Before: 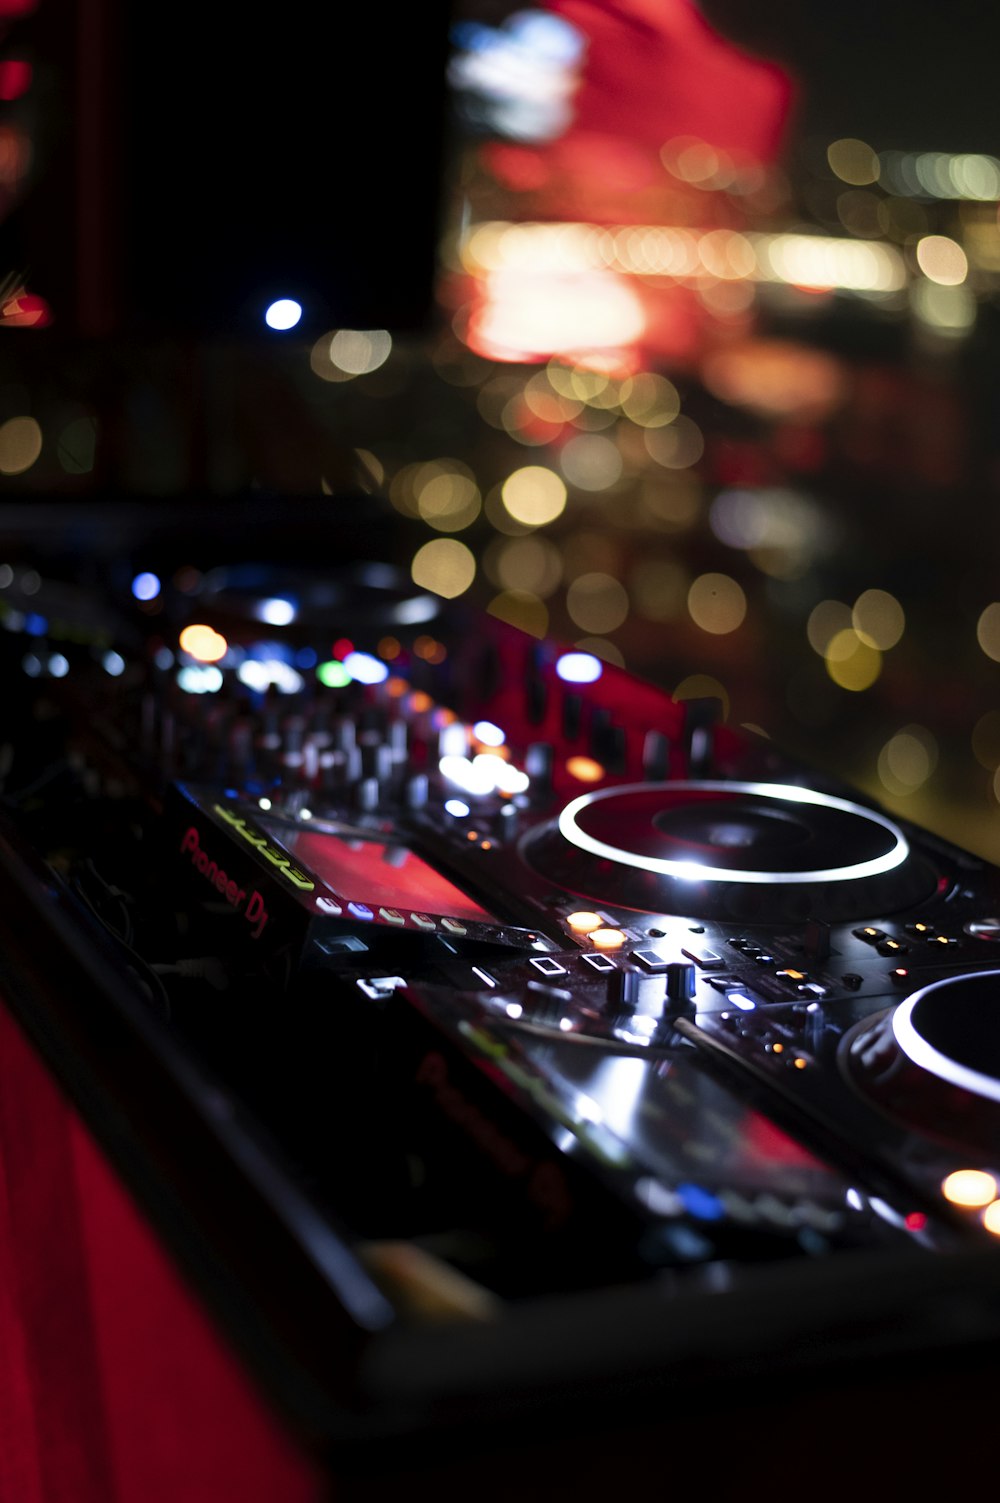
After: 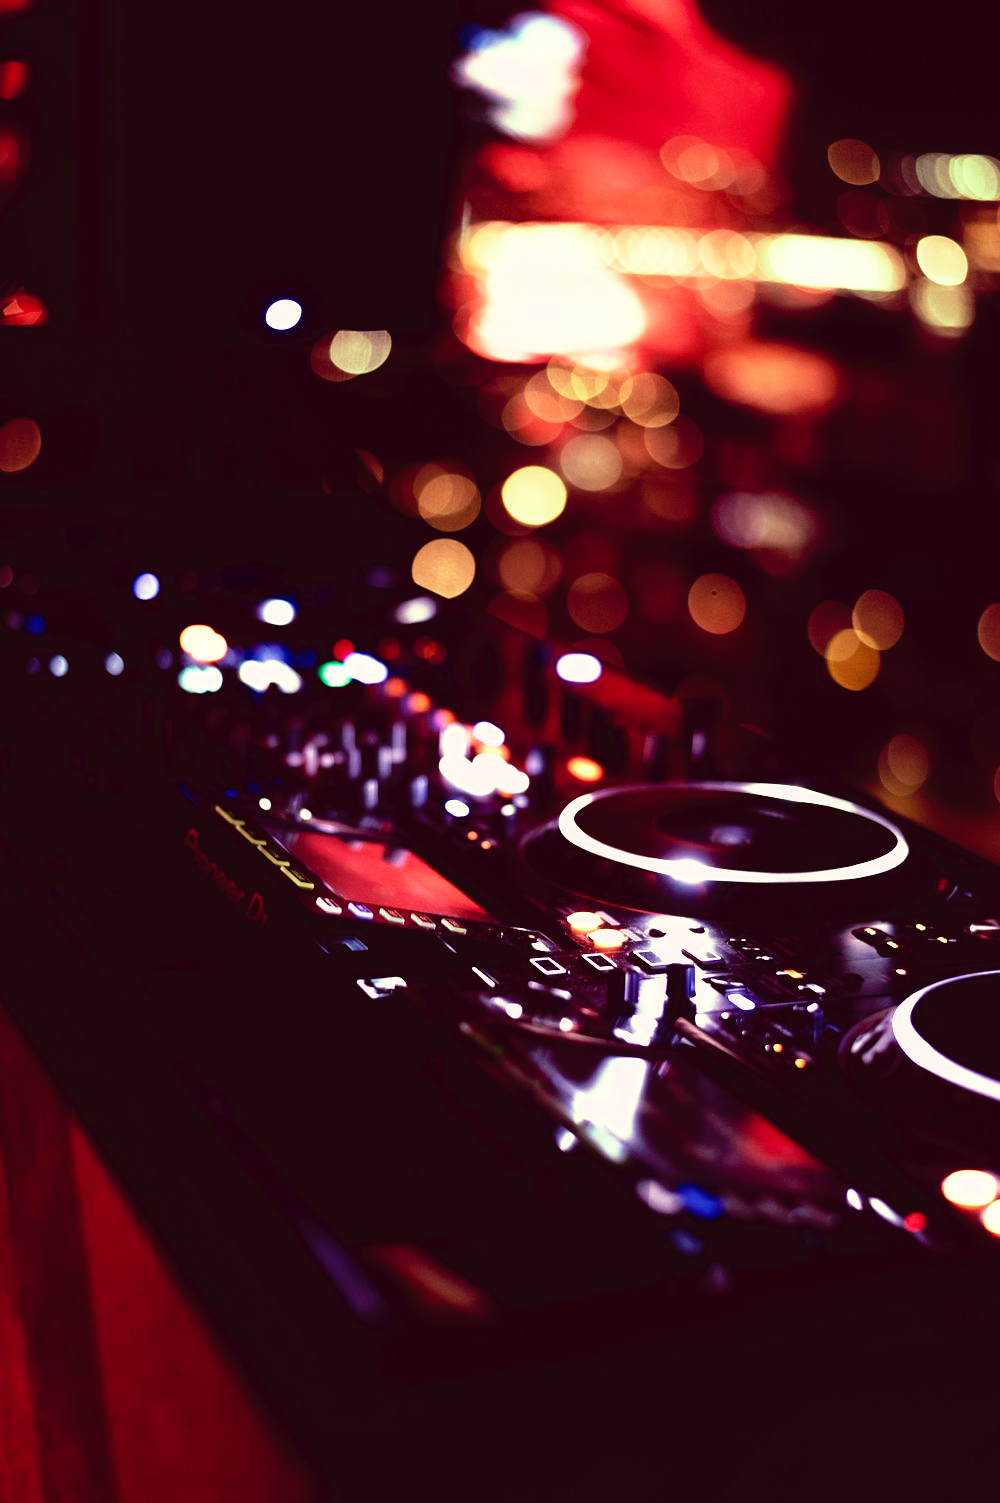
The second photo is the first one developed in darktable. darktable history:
tone curve: curves: ch0 [(0, 0) (0.003, 0.03) (0.011, 0.022) (0.025, 0.018) (0.044, 0.031) (0.069, 0.035) (0.1, 0.04) (0.136, 0.046) (0.177, 0.063) (0.224, 0.087) (0.277, 0.15) (0.335, 0.252) (0.399, 0.354) (0.468, 0.475) (0.543, 0.602) (0.623, 0.73) (0.709, 0.856) (0.801, 0.945) (0.898, 0.987) (1, 1)], preserve colors none
color look up table: target L [95.28, 96.37, 96.18, 75.25, 96.75, 77.4, 74.57, 66.63, 67.36, 66.7, 50.45, 37.16, 31.35, 34.67, 15.08, 200.4, 78.21, 70.53, 63.67, 66.56, 58.25, 50.23, 51.96, 48.19, 47.46, 36.74, 37.24, 22.07, 9.135, 90.49, 91.83, 70.17, 69.1, 52.03, 55.6, 54.38, 51.51, 49.92, 34.54, 32.25, 25.9, 27.1, 8.501, 11.83, 77.33, 96.5, 70.4, 67.32, 51.36], target a [-54.17, -45.92, -39.74, -61.9, -35.33, -20.38, -20.19, -45.5, 3.353, 1.294, 14.7, -4.049, -14.53, 12.94, 27.67, 0, 11.68, 5.525, 24.27, 16.49, 31.4, 51.23, 18.24, 43.18, 48.3, 29.57, 35.91, 31.91, 44.93, 32.41, 28.04, 23.22, 10.68, 57.56, 12.52, 38.46, 57.54, 51.63, 13.85, 29.6, 27.93, 29.93, 46.73, 45.03, -45.74, -39.48, -23.82, 1.98, -14.49], target b [83.88, 52.69, 24.67, 54.95, 33.13, 57.98, 24.82, 36.48, 46.49, 26.81, 33.93, -0.12, 17.23, 16.44, 5.317, 0, 10.09, 48.96, 17.1, 26.35, 7.815, 37.93, 6.172, 34.86, 19.13, 25.68, 12.43, 17.04, 2.248, 14.09, 16.32, -14.43, -14.04, -19.21, -31.67, -20.38, -32.28, -4.246, -15.44, -52.31, -9.344, -25.97, -35.11, -32.3, -7.91, 24.74, -17.89, -0.058, -15.96], num patches 49
